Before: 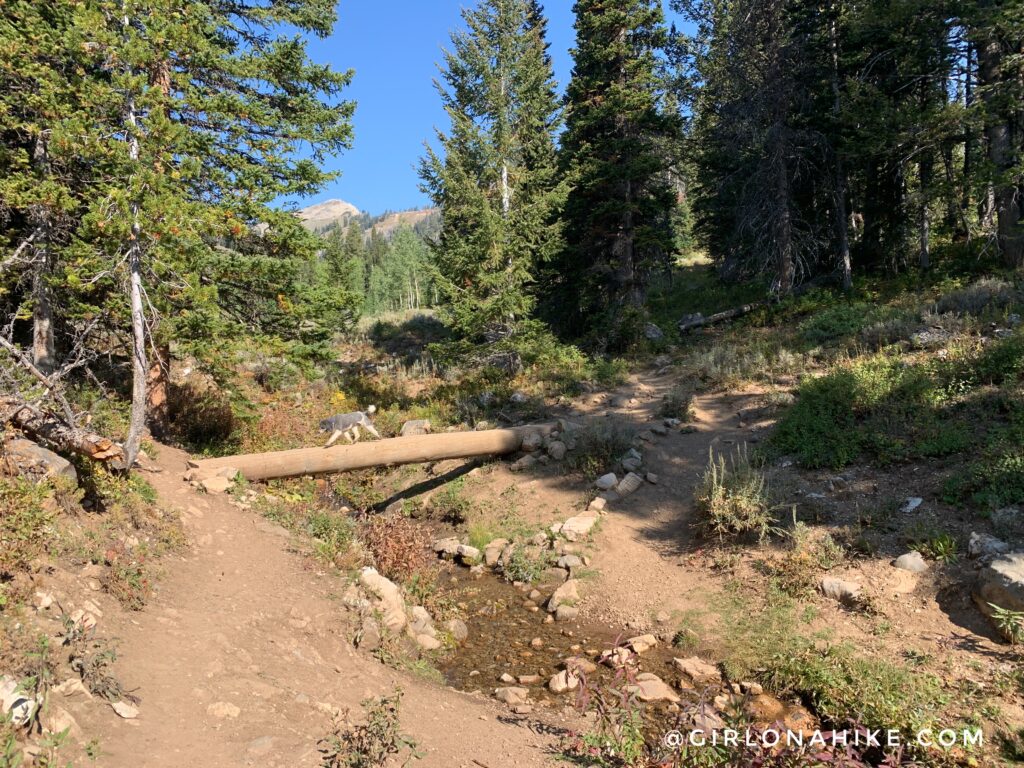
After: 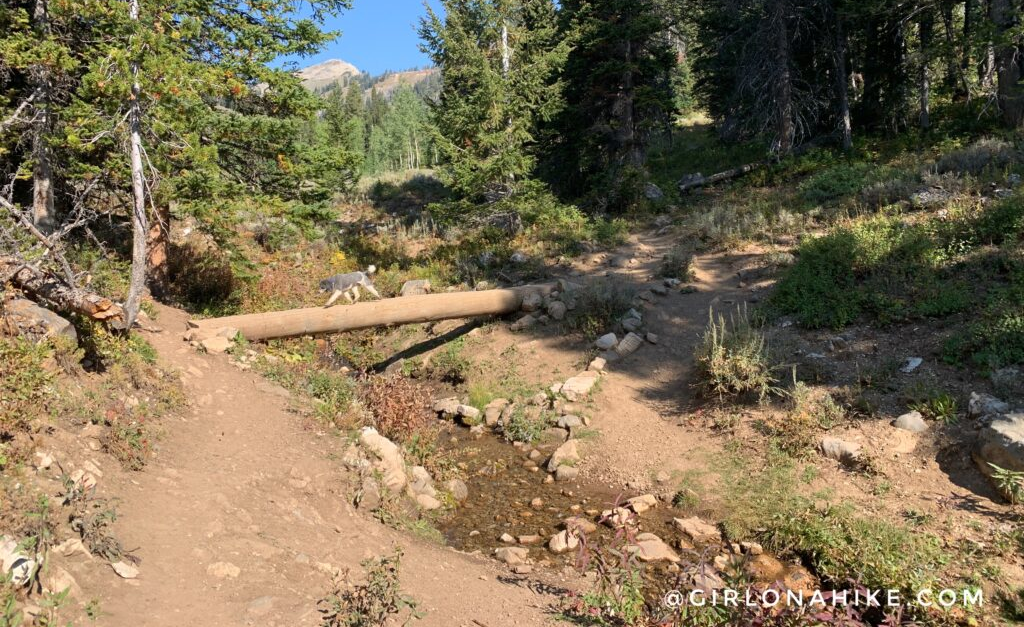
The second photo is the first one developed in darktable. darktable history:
crop and rotate: top 18.271%
